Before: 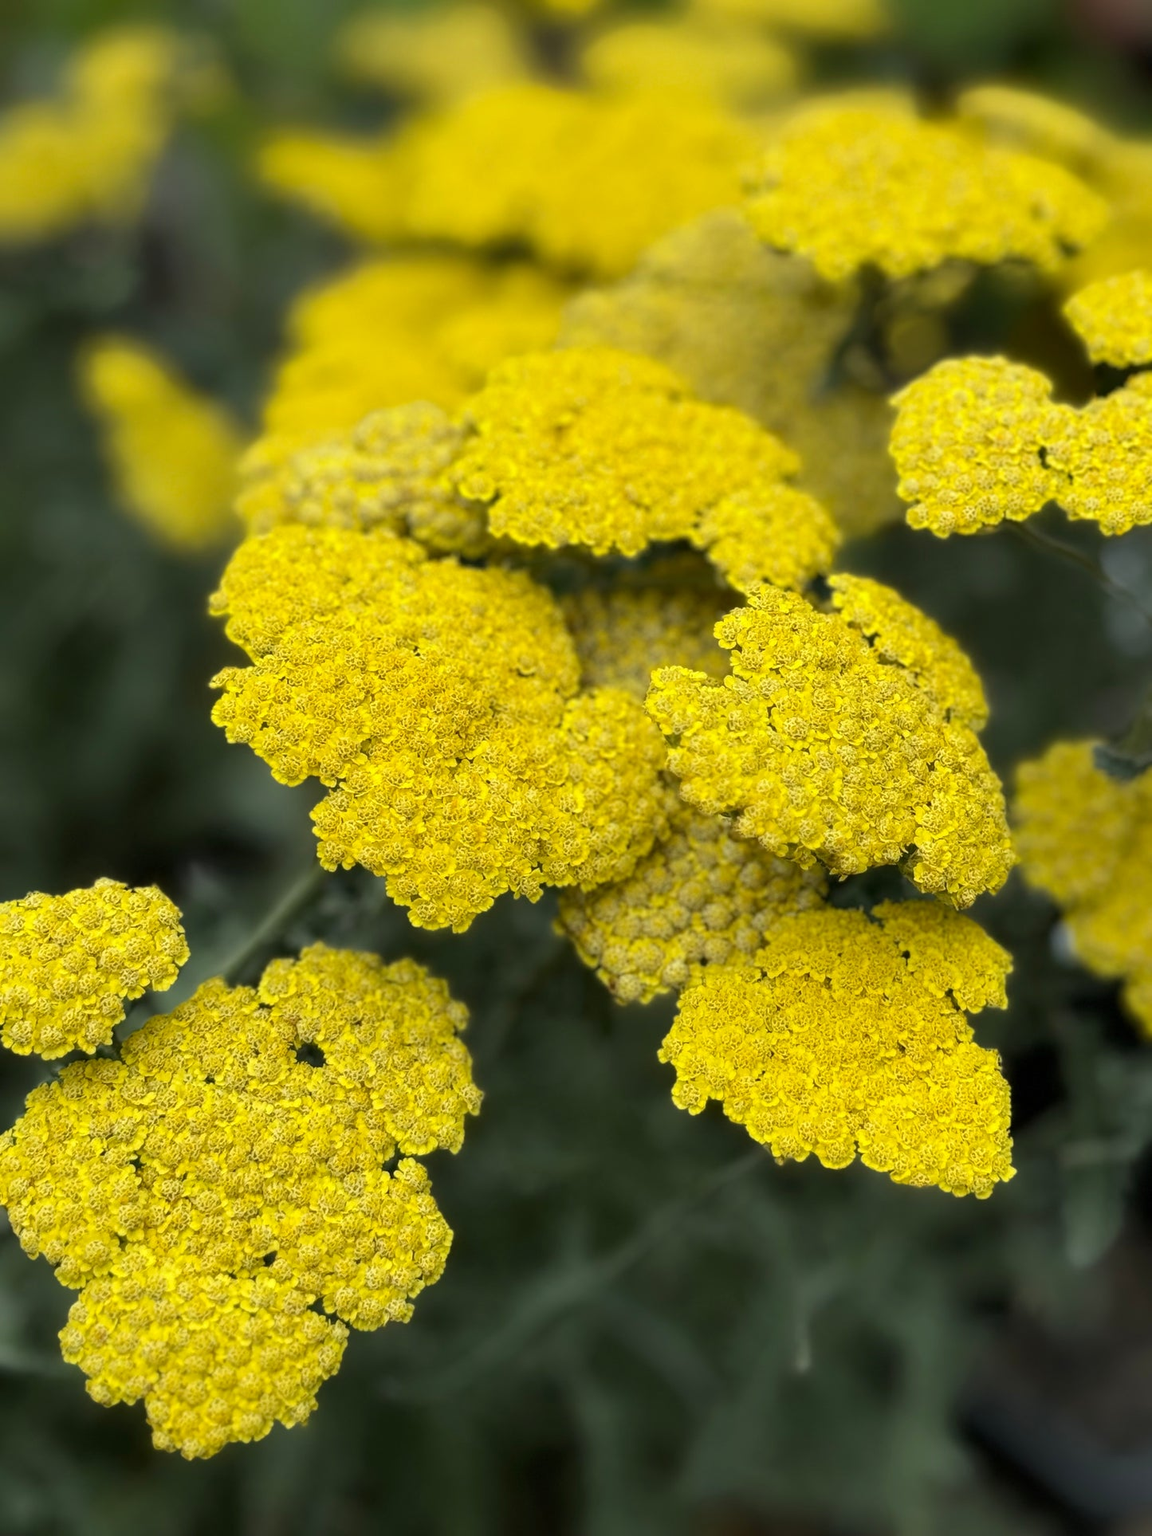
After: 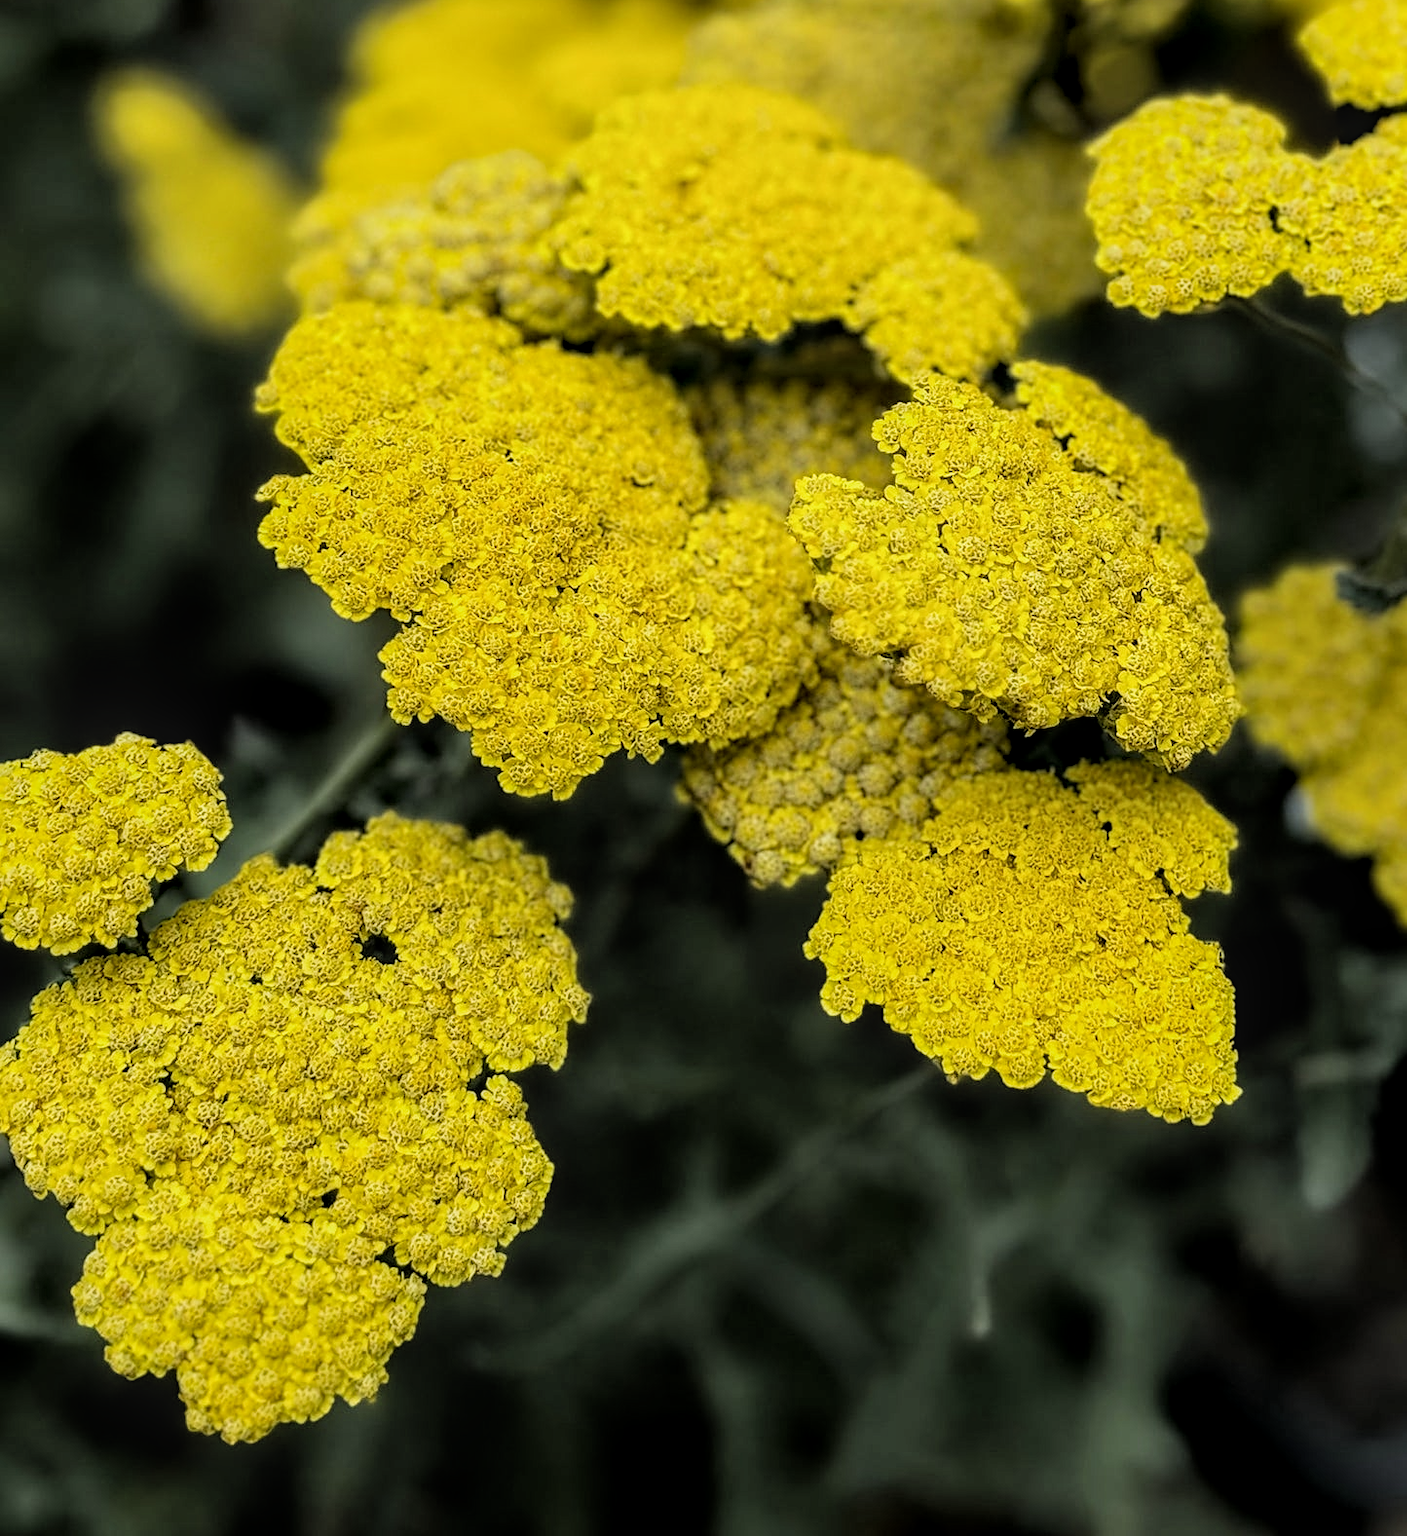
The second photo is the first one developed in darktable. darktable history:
local contrast: detail 130%
sharpen: on, module defaults
tone equalizer: on, module defaults
crop and rotate: top 18.15%
filmic rgb: black relative exposure -5.07 EV, white relative exposure 3.53 EV, hardness 3.17, contrast 1.185, highlights saturation mix -49.48%
